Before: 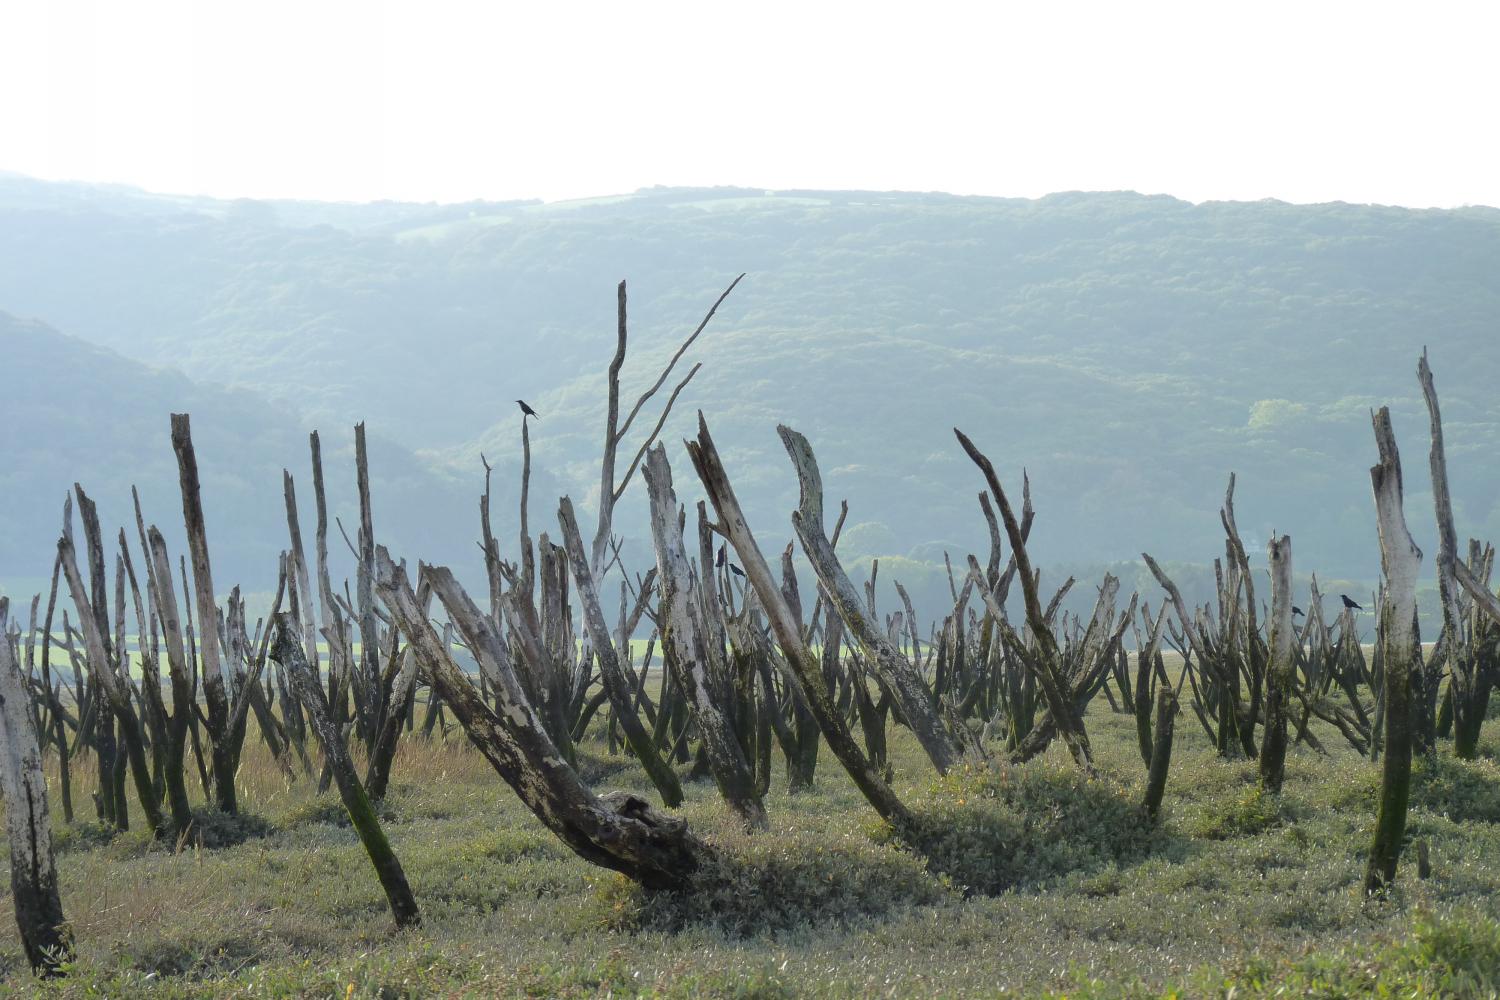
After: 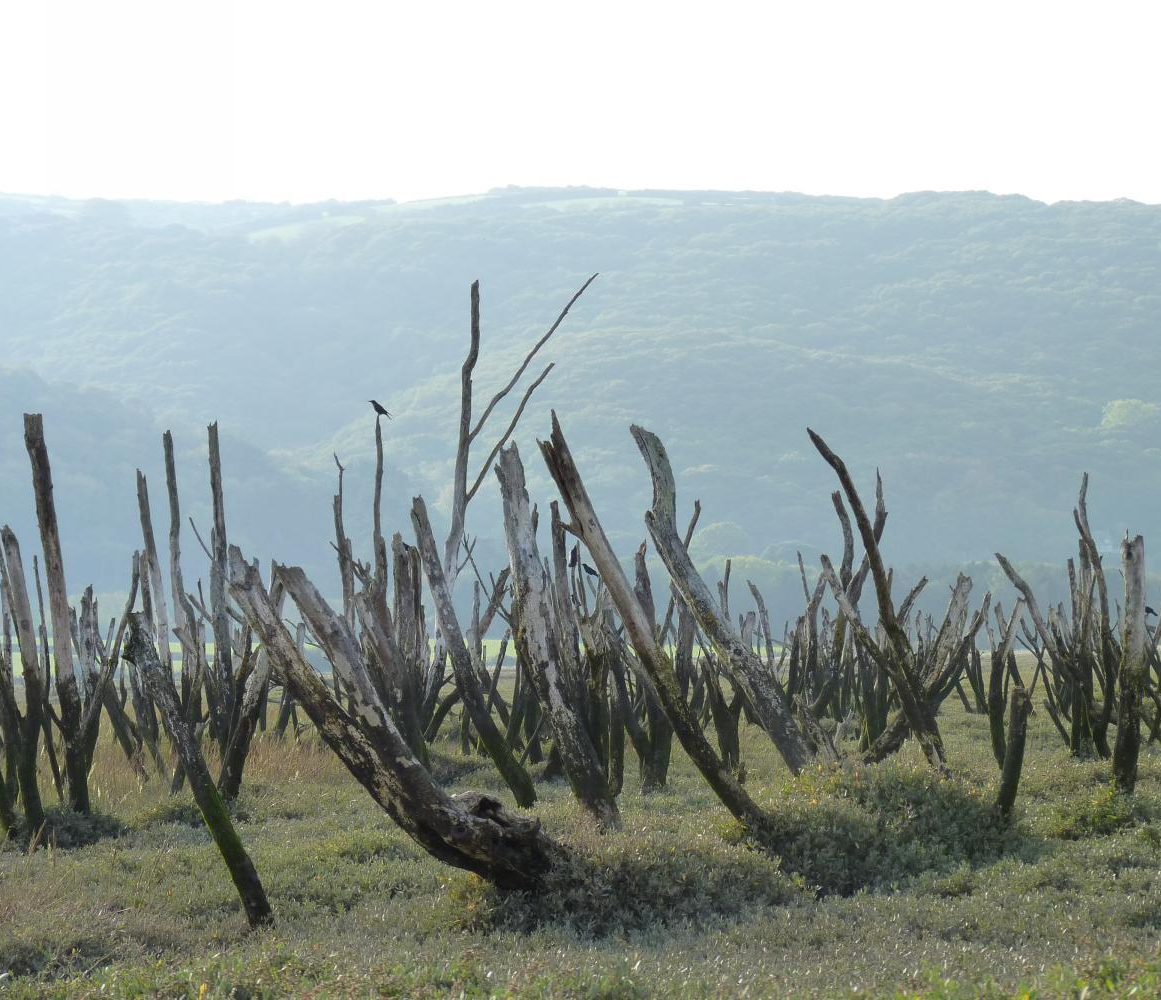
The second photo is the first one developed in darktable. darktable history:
crop: left 9.844%, right 12.692%
